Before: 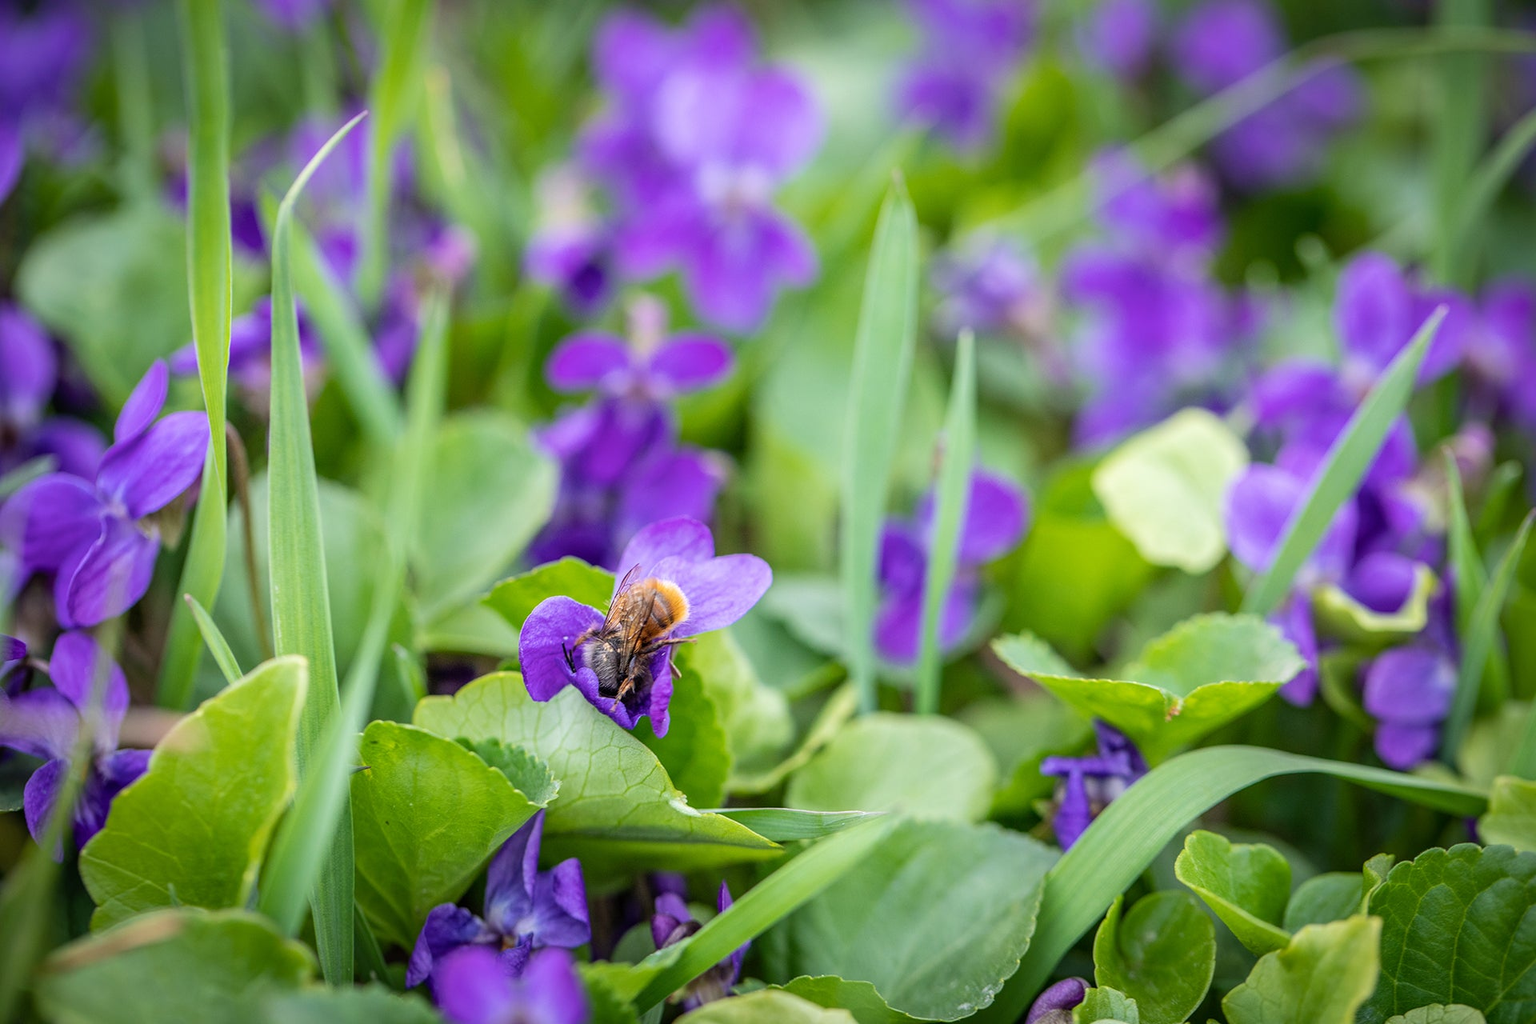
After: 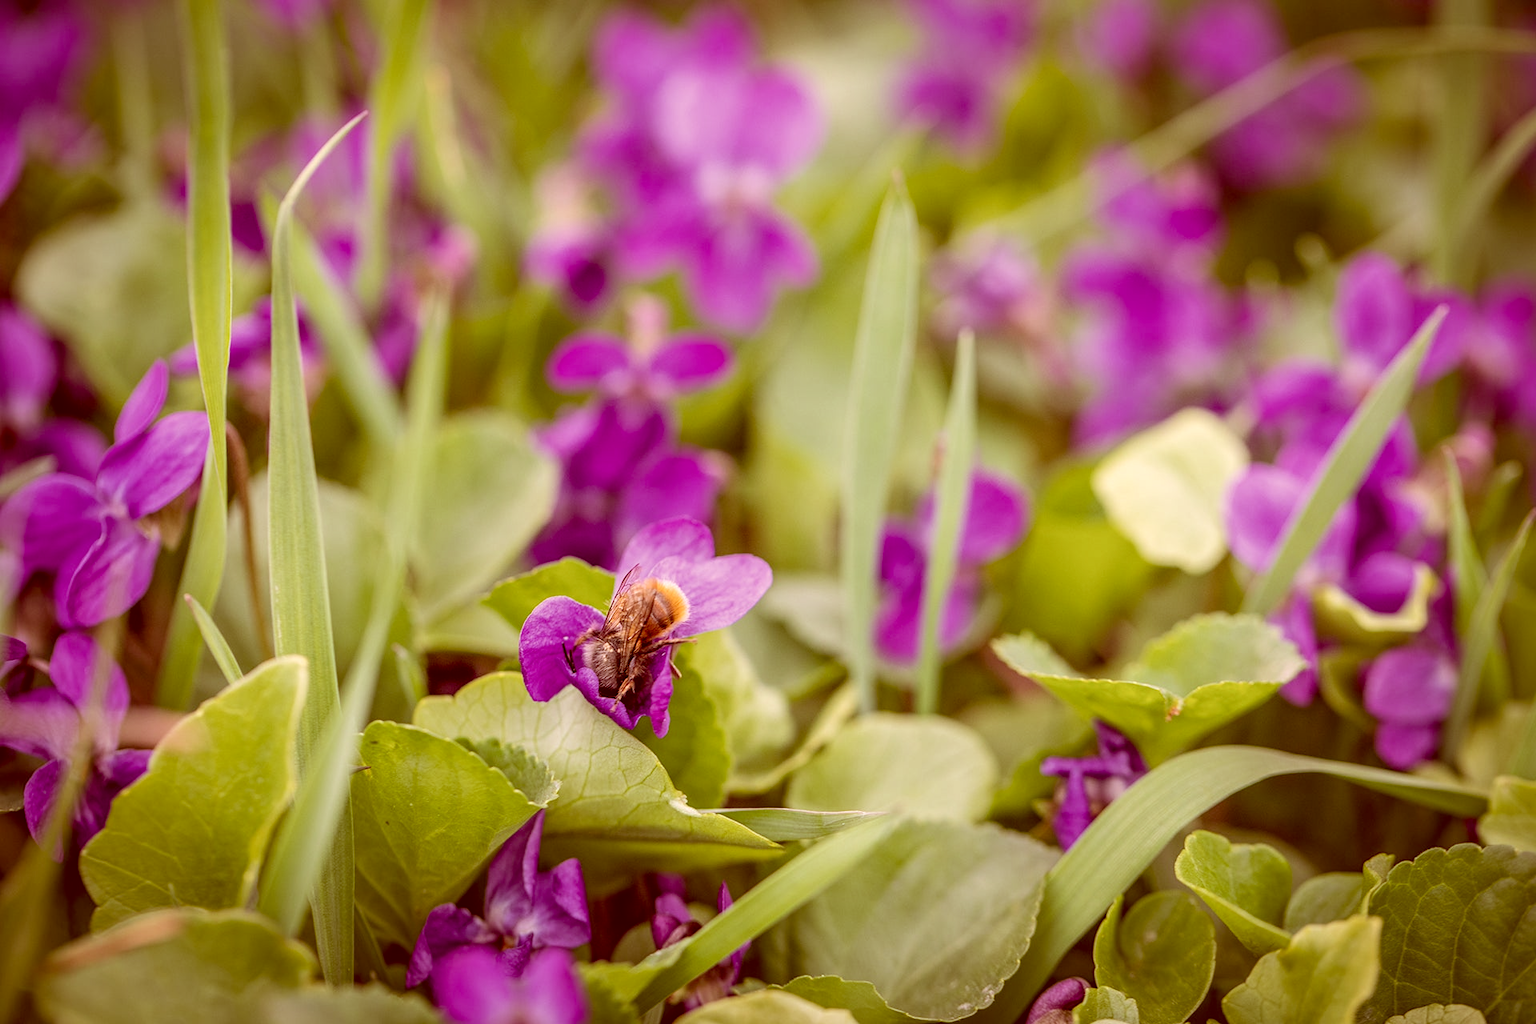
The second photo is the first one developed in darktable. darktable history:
color correction: highlights a* 9.03, highlights b* 8.71, shadows a* 40, shadows b* 40, saturation 0.8
exposure: black level correction 0.001, compensate highlight preservation false
